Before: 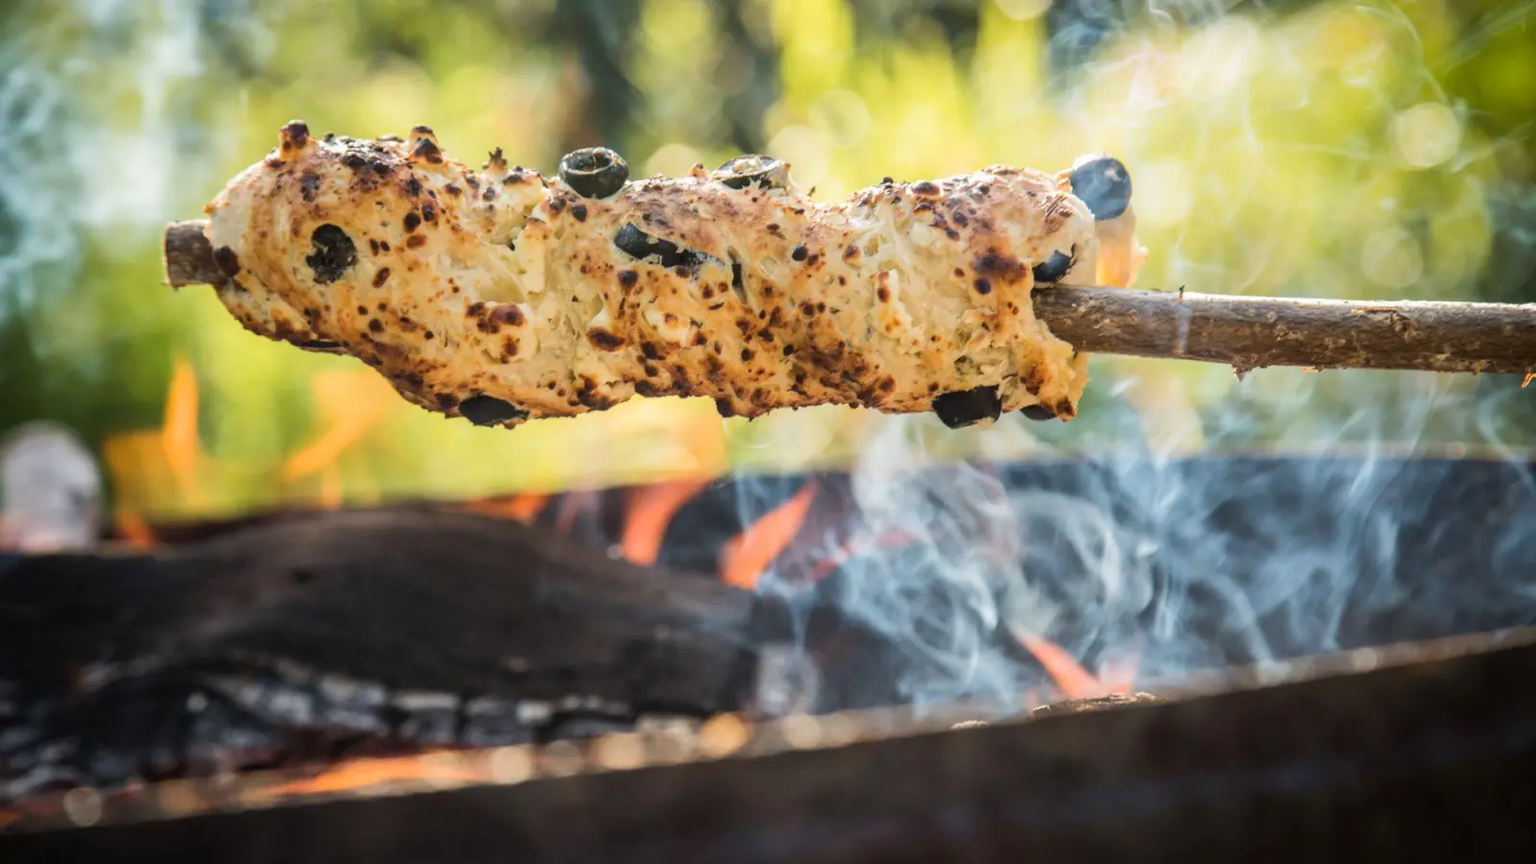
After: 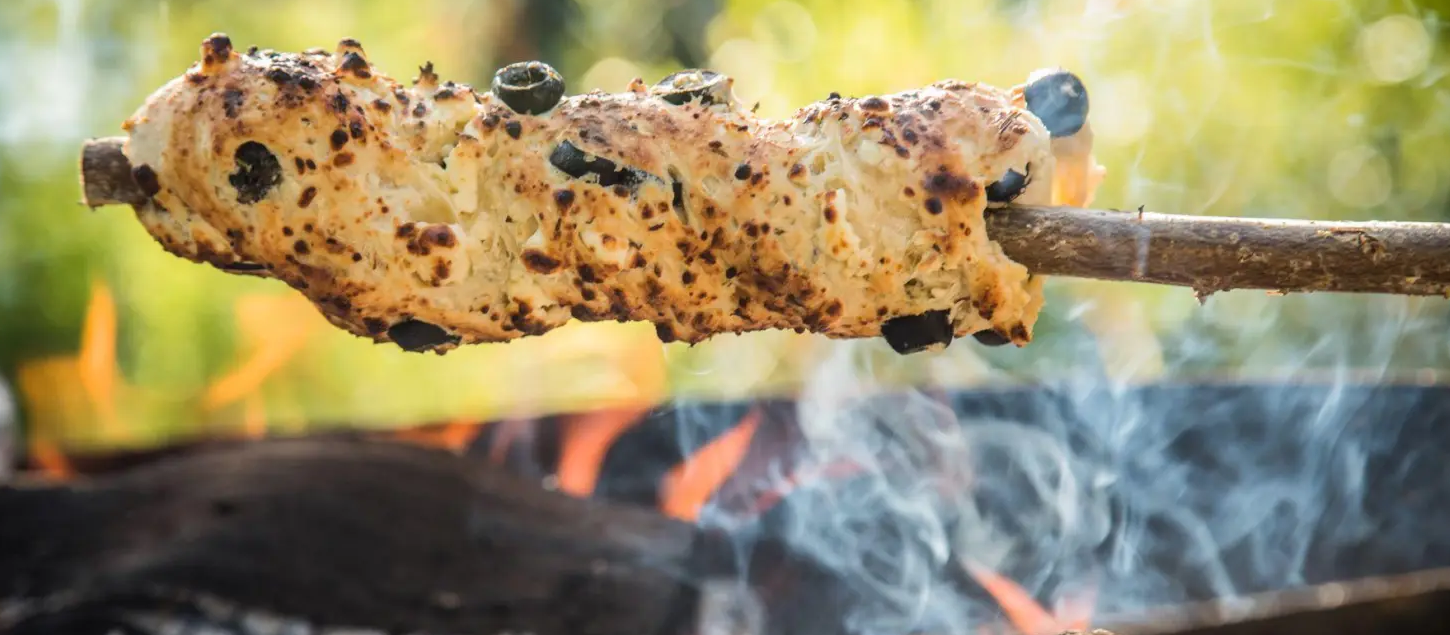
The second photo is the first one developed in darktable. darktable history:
crop: left 5.632%, top 10.306%, right 3.7%, bottom 19.07%
